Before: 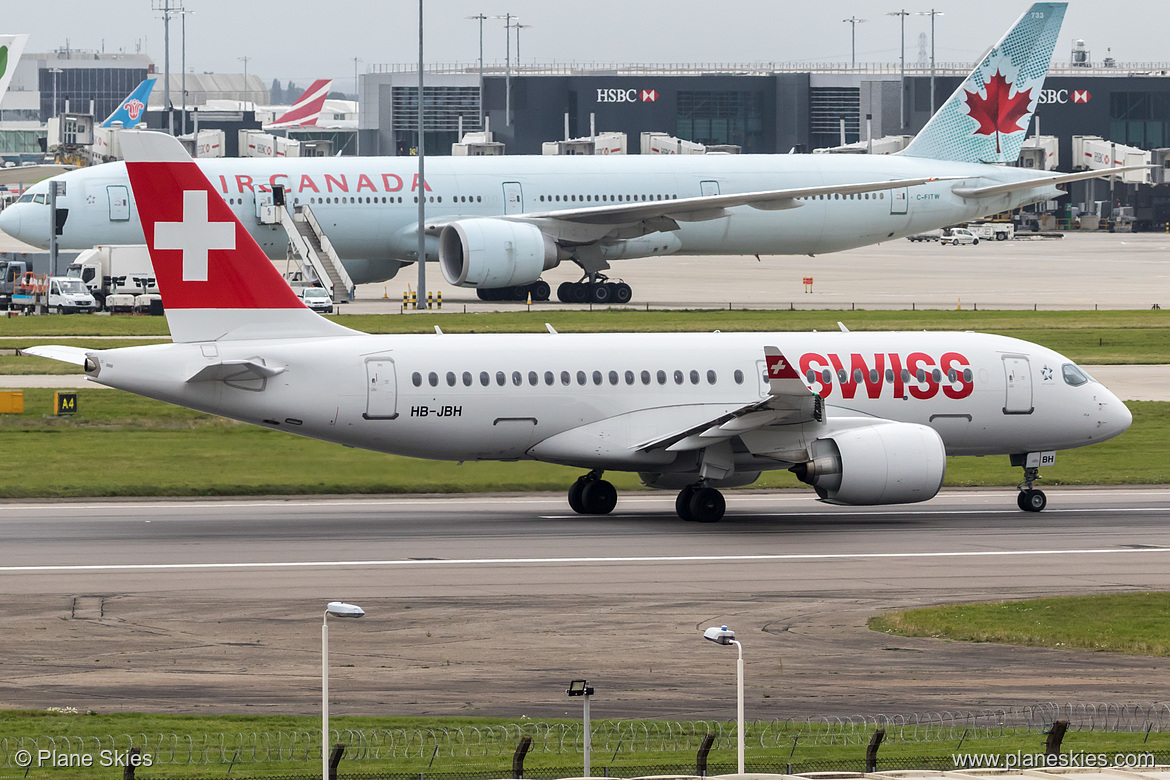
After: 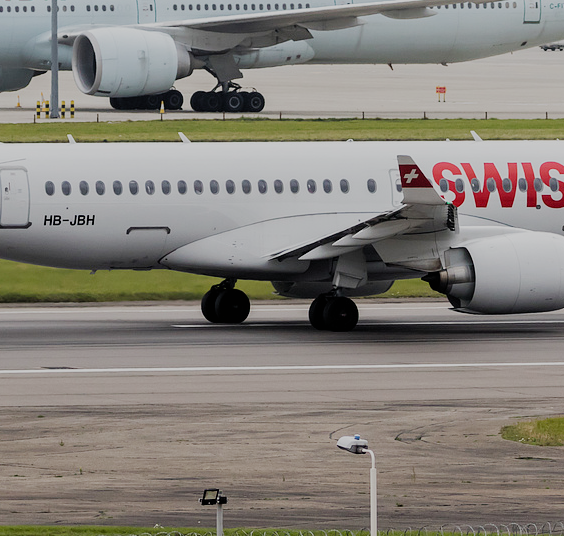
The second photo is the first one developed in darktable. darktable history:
crop: left 31.388%, top 24.607%, right 20.34%, bottom 6.593%
filmic rgb: black relative exposure -7.12 EV, white relative exposure 5.38 EV, threshold 5.95 EV, hardness 3.03, preserve chrominance no, color science v5 (2021), contrast in shadows safe, contrast in highlights safe, enable highlight reconstruction true
